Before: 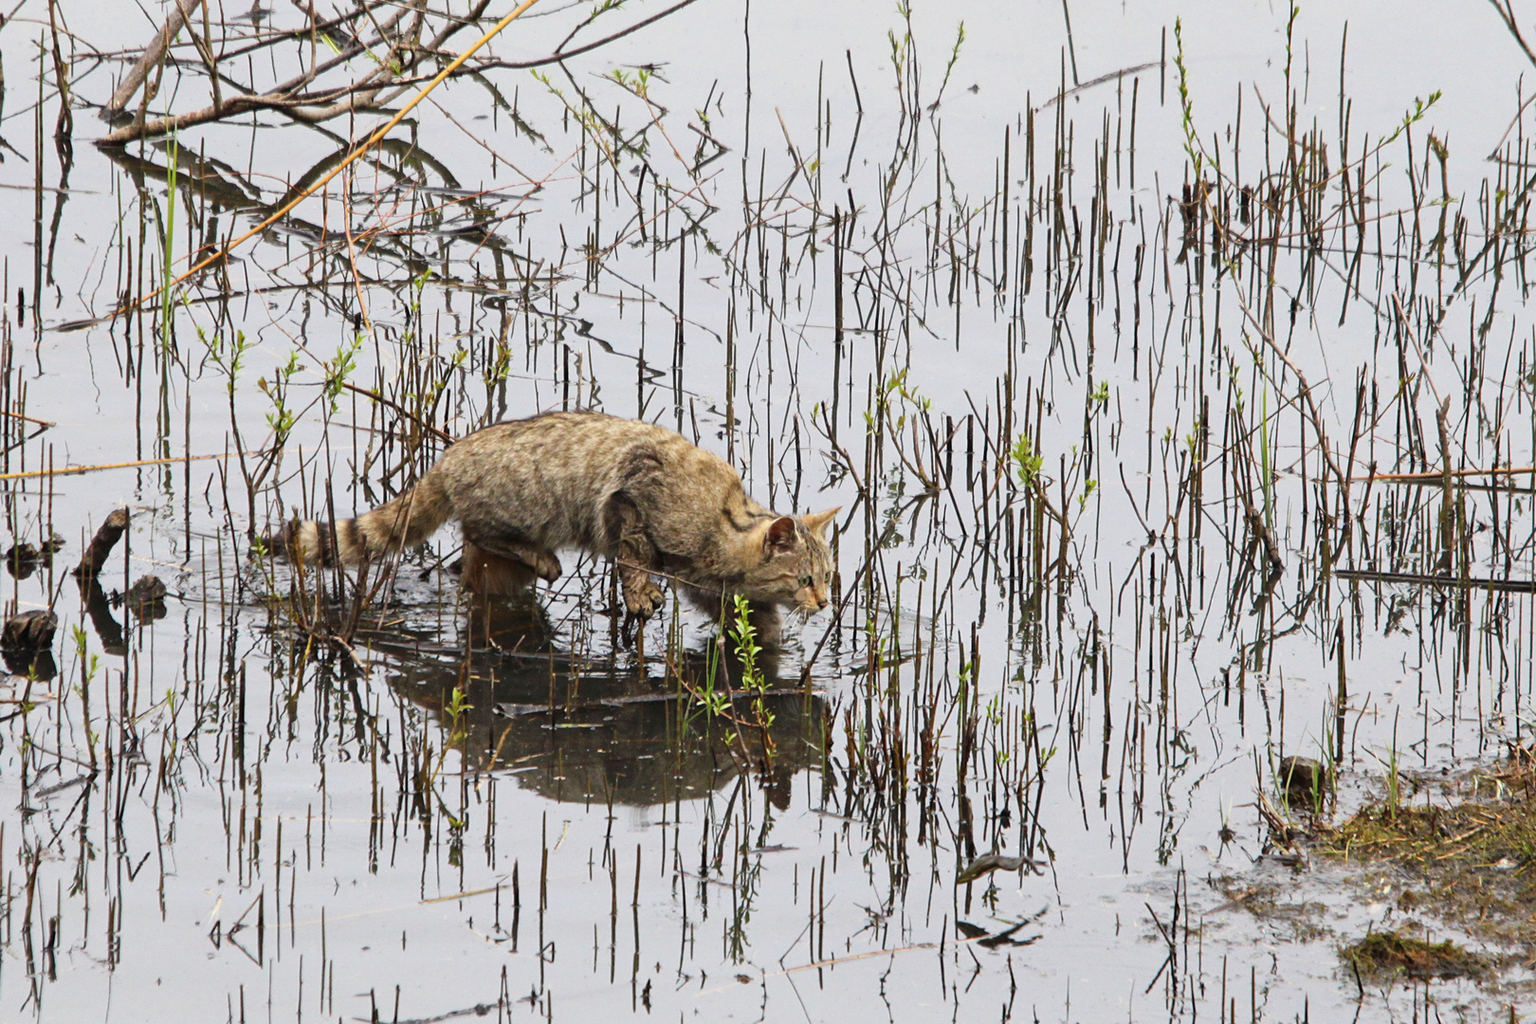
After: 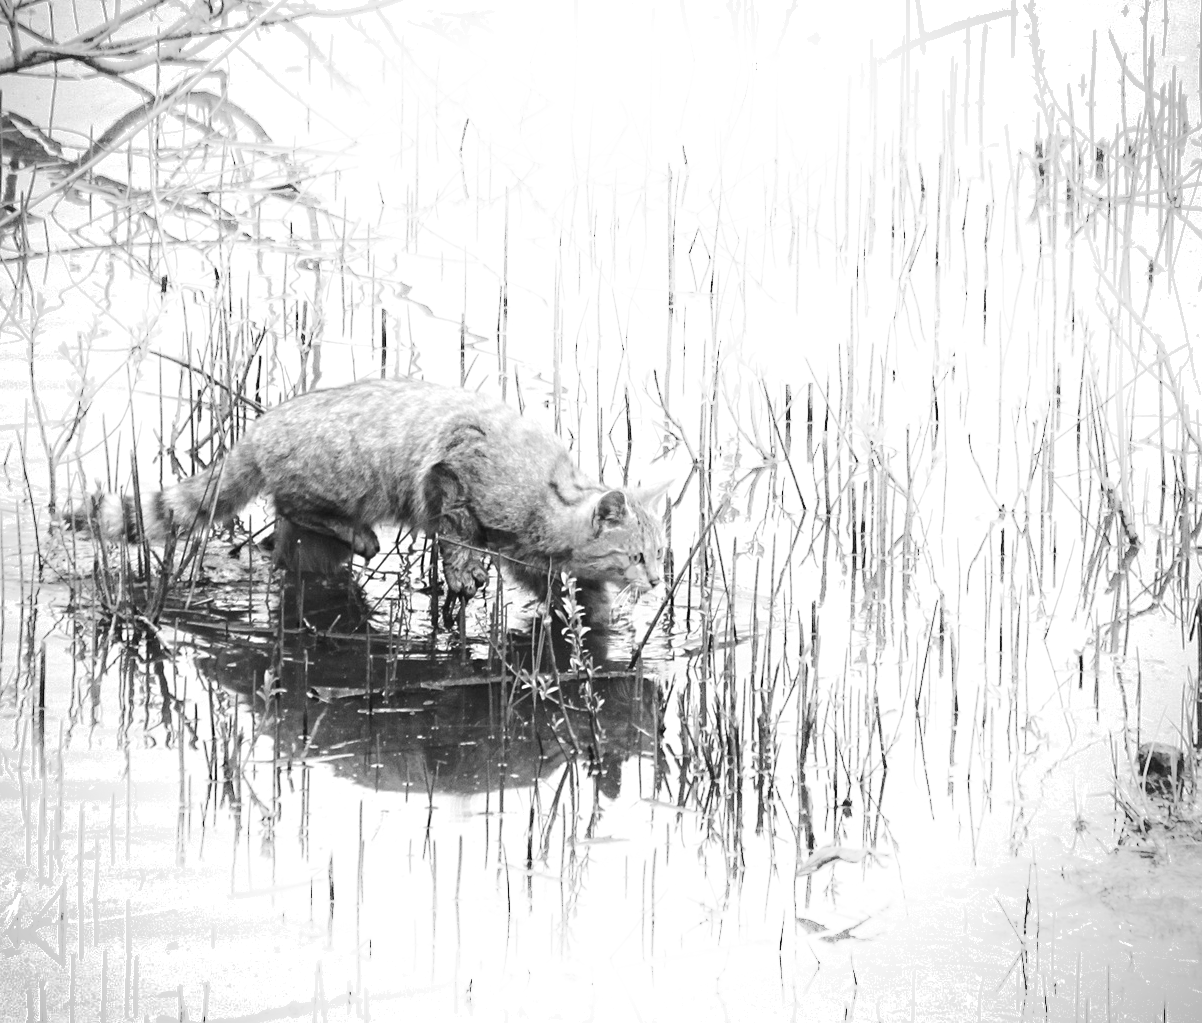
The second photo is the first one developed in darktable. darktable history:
exposure: black level correction 0, exposure 0.7 EV, compensate exposure bias true, compensate highlight preservation false
shadows and highlights: shadows -90, highlights 90, soften with gaussian
crop and rotate: left 13.15%, top 5.251%, right 12.609%
vignetting: saturation 0, unbound false
tone equalizer: on, module defaults
monochrome: on, module defaults
